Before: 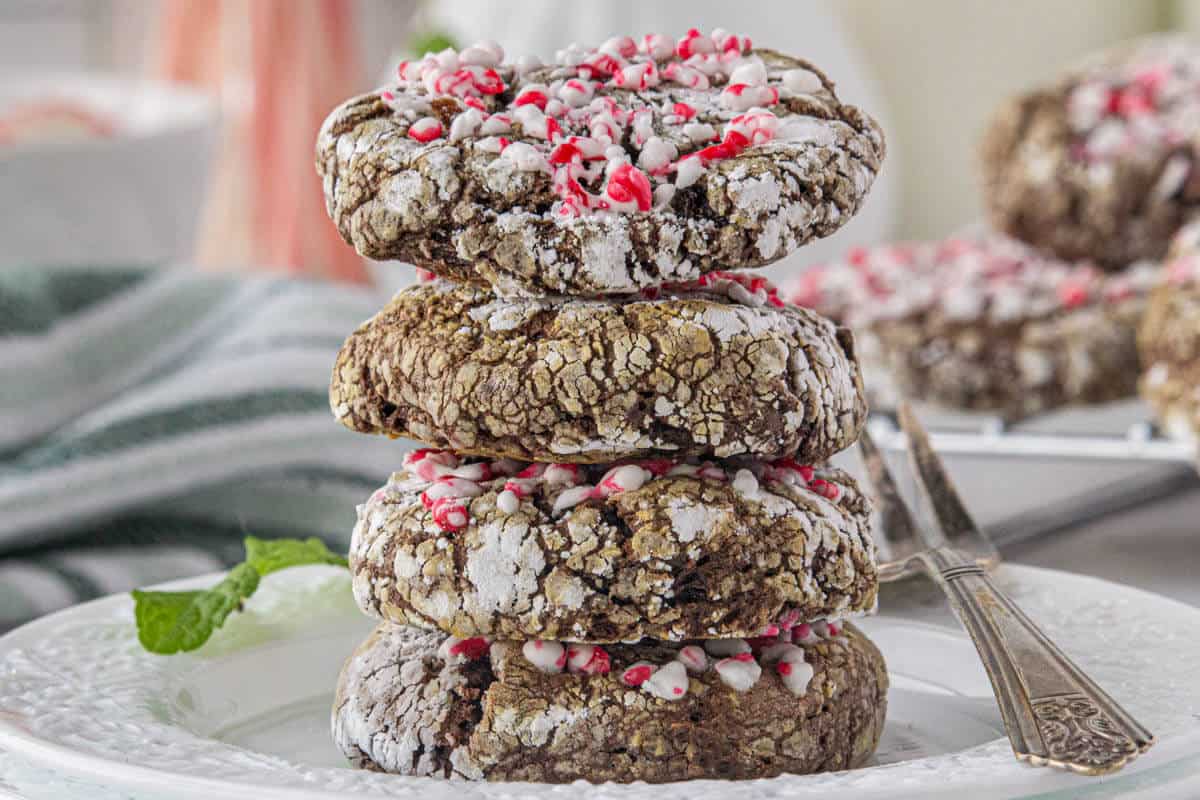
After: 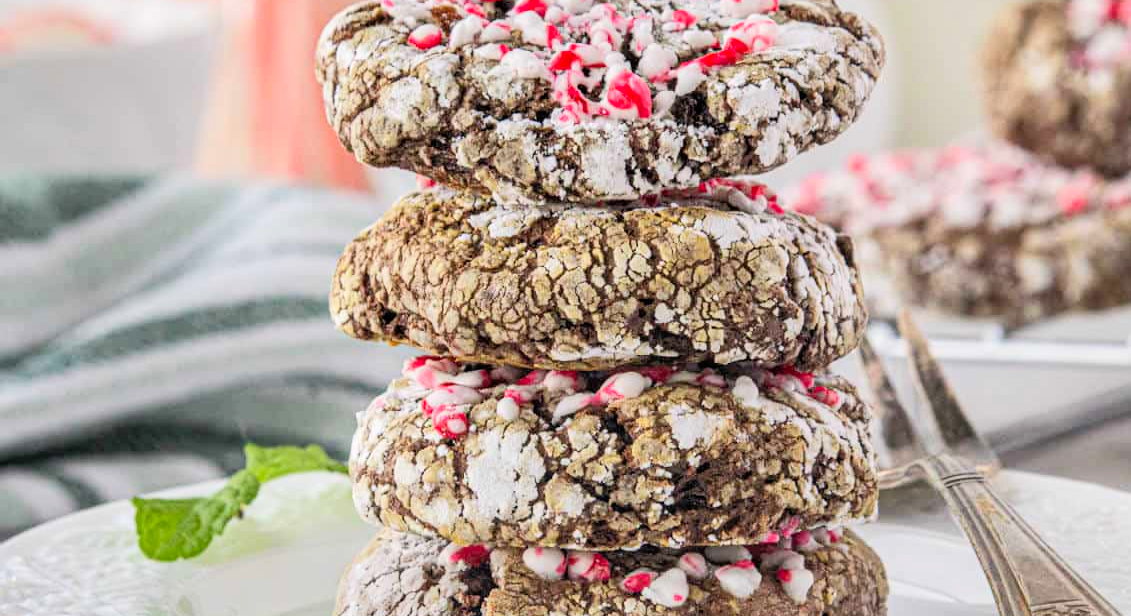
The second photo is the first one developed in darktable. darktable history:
crop and rotate: angle 0.03°, top 11.643%, right 5.651%, bottom 11.189%
tone curve: curves: ch0 [(0, 0) (0.004, 0.001) (0.133, 0.16) (0.325, 0.399) (0.475, 0.588) (0.832, 0.903) (1, 1)], color space Lab, linked channels, preserve colors none
